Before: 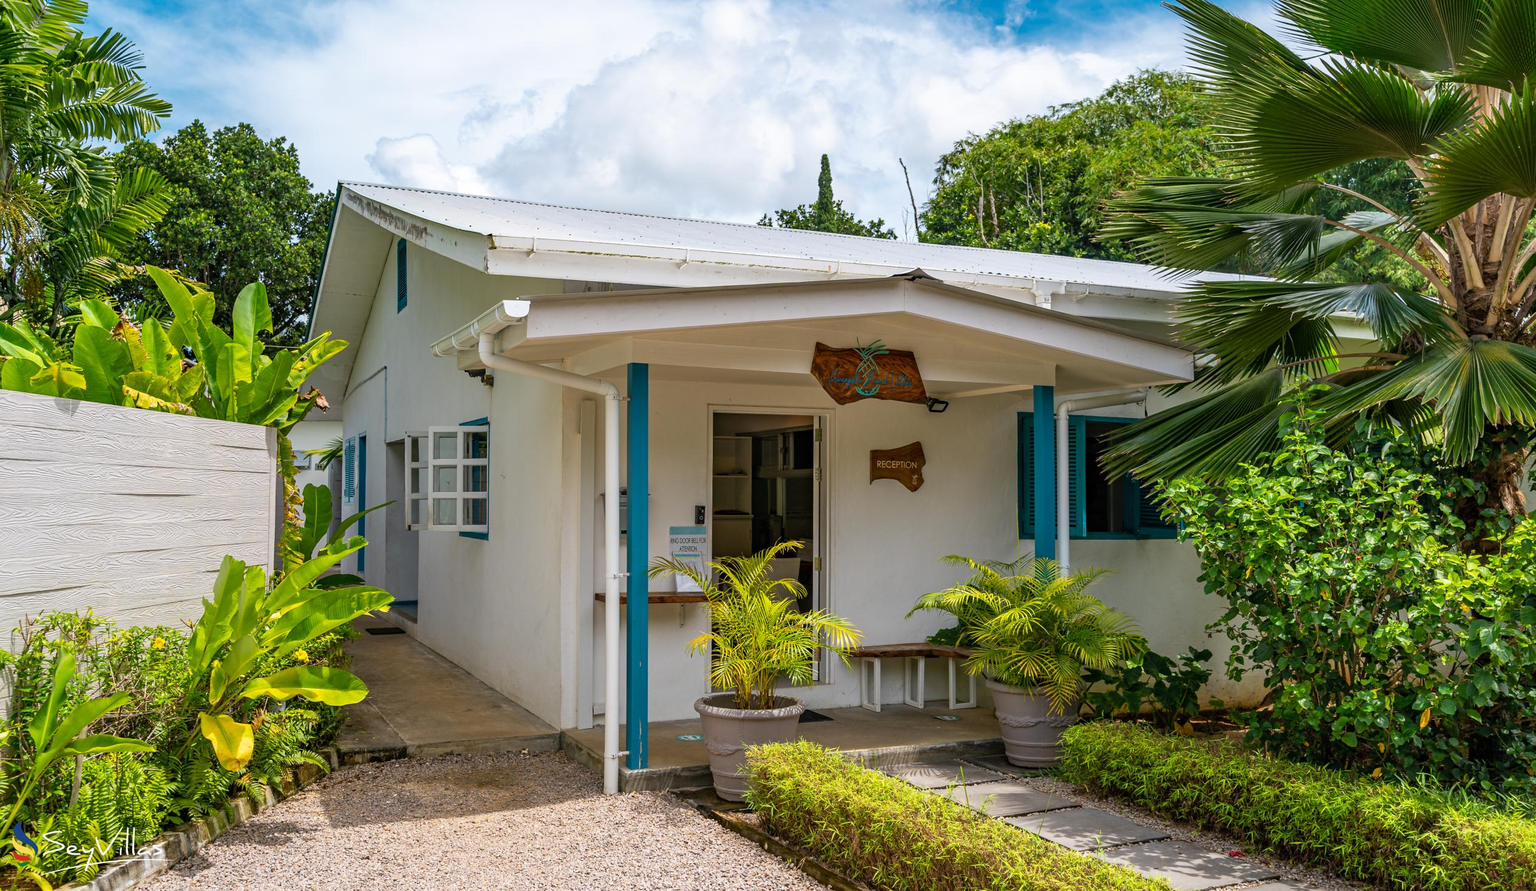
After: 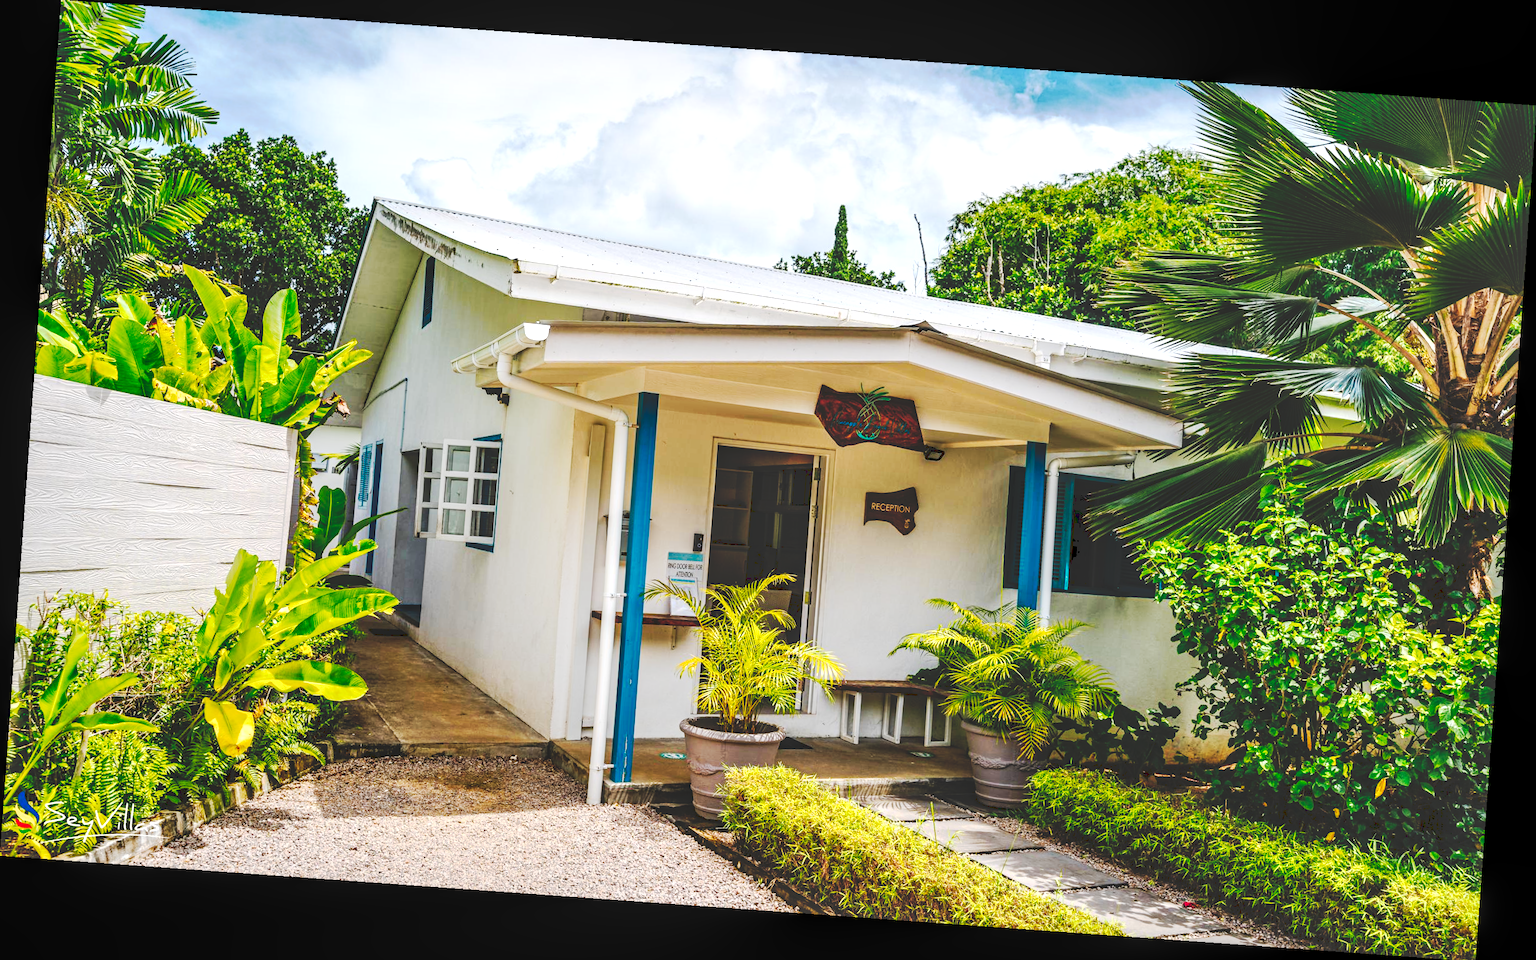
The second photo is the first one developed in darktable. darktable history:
exposure: exposure 0.515 EV, compensate highlight preservation false
tone curve: curves: ch0 [(0, 0) (0.003, 0.184) (0.011, 0.184) (0.025, 0.189) (0.044, 0.192) (0.069, 0.194) (0.1, 0.2) (0.136, 0.202) (0.177, 0.206) (0.224, 0.214) (0.277, 0.243) (0.335, 0.297) (0.399, 0.39) (0.468, 0.508) (0.543, 0.653) (0.623, 0.754) (0.709, 0.834) (0.801, 0.887) (0.898, 0.925) (1, 1)], preserve colors none
rotate and perspective: rotation 4.1°, automatic cropping off
local contrast: on, module defaults
